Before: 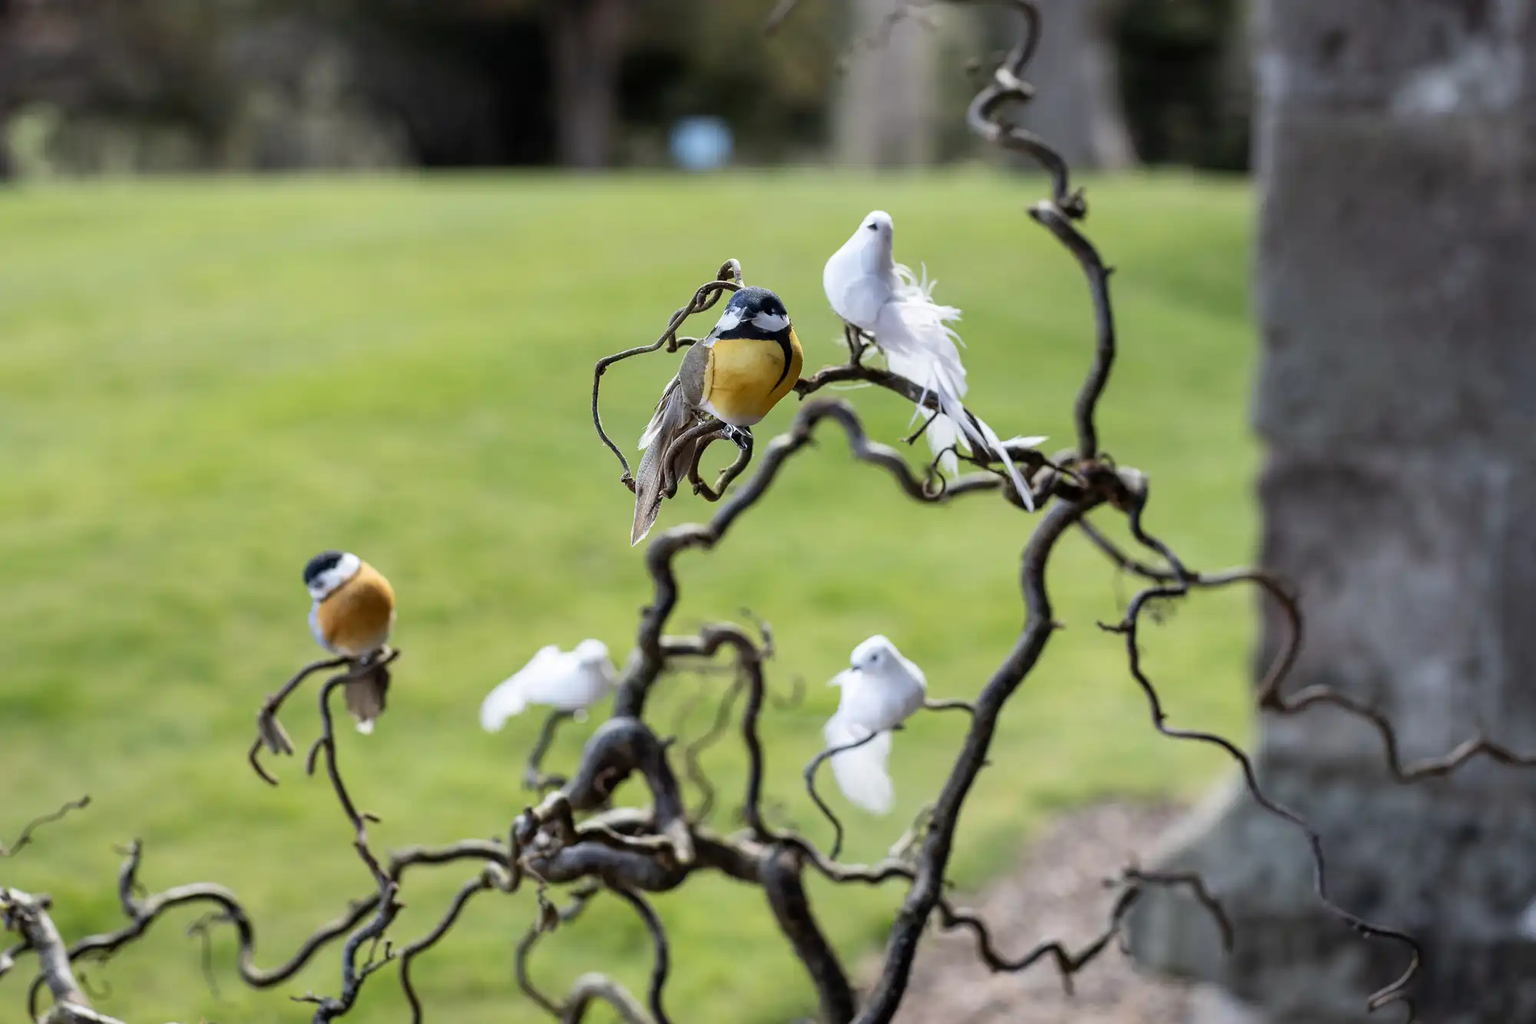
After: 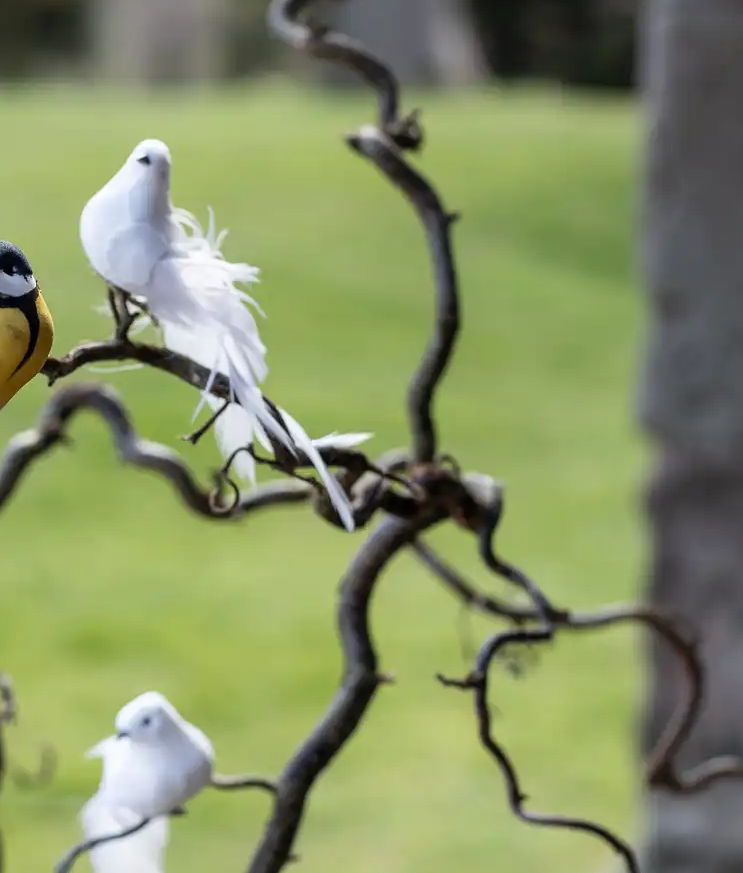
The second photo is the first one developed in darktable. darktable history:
crop and rotate: left 49.636%, top 10.153%, right 13.17%, bottom 24.343%
